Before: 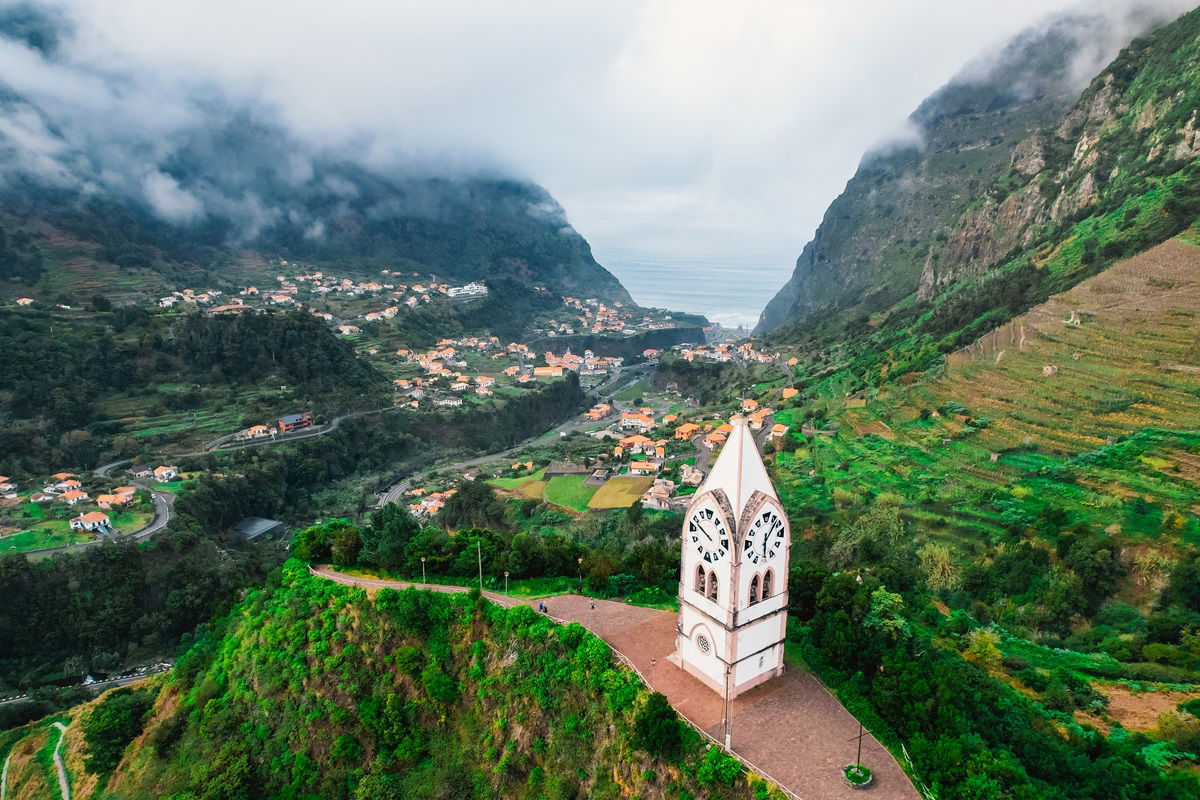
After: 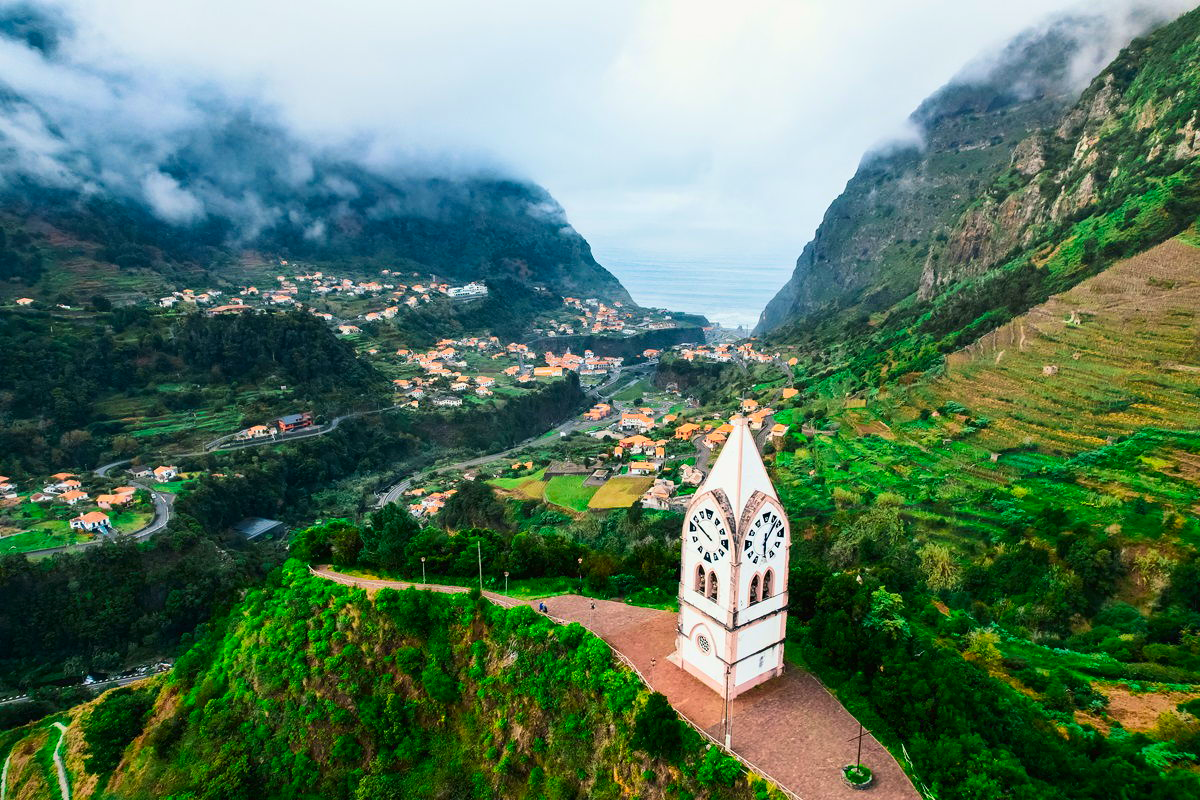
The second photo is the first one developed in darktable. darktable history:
white balance: red 0.978, blue 0.999
velvia: strength 15%
contrast brightness saturation: contrast 0.18, saturation 0.3
